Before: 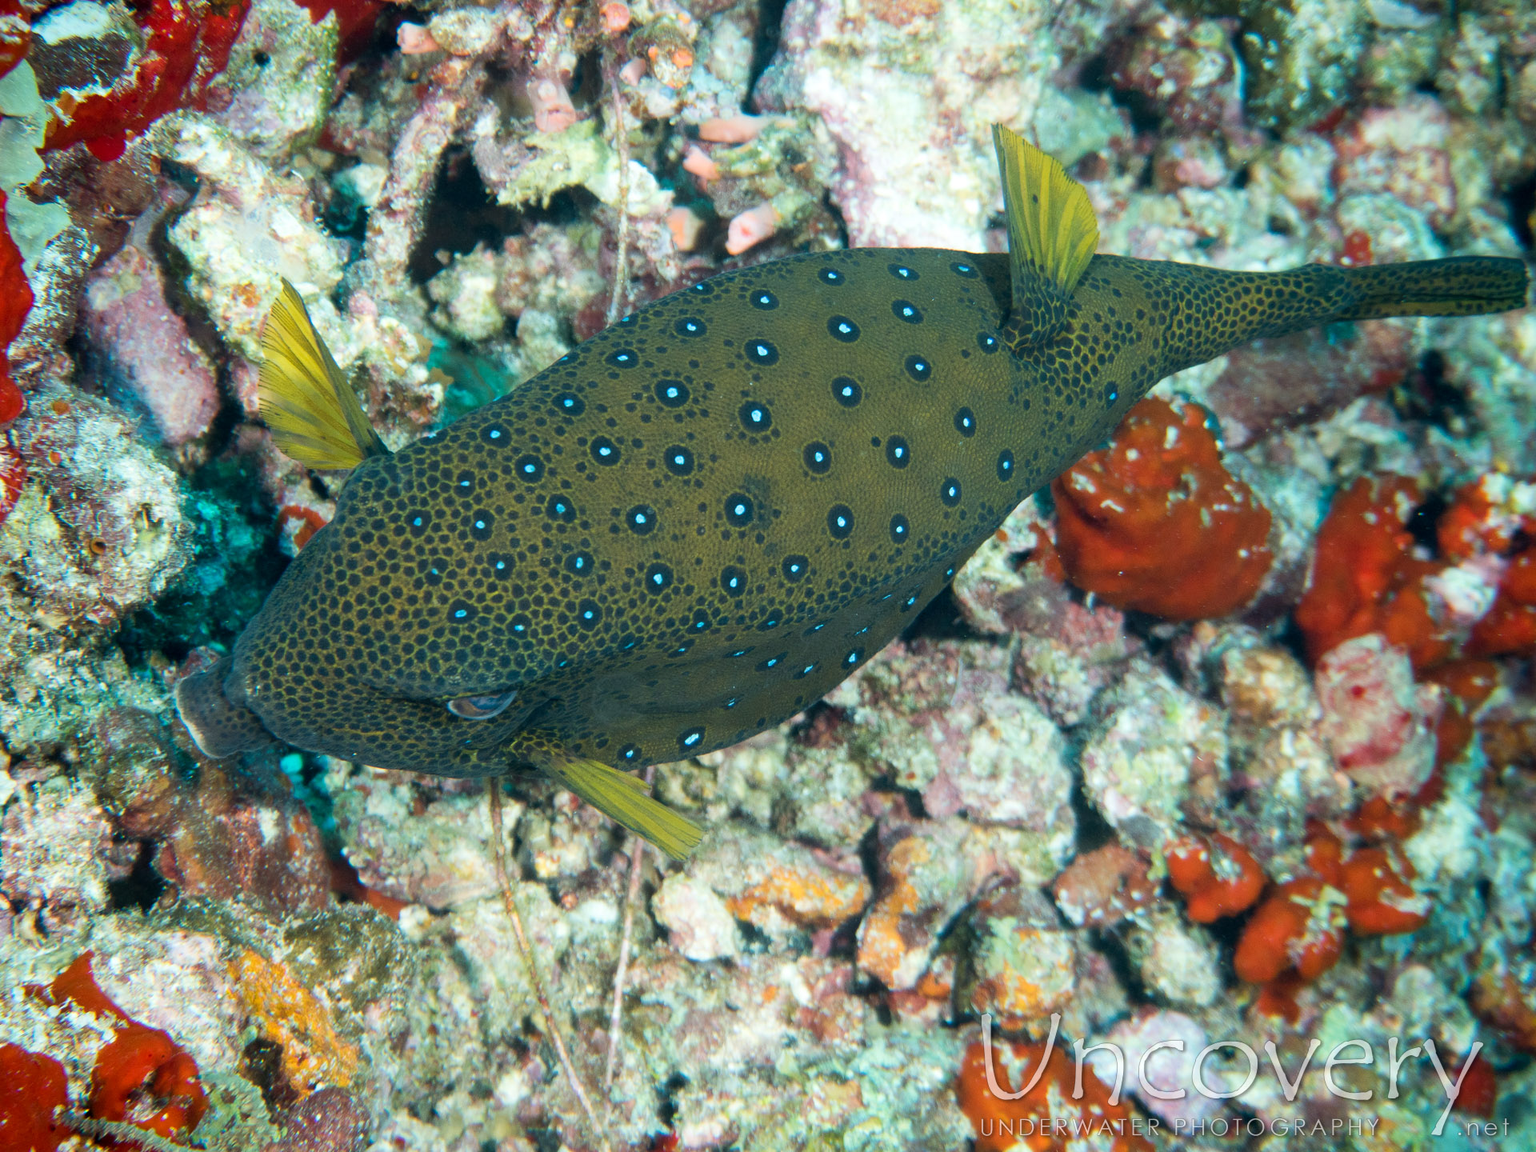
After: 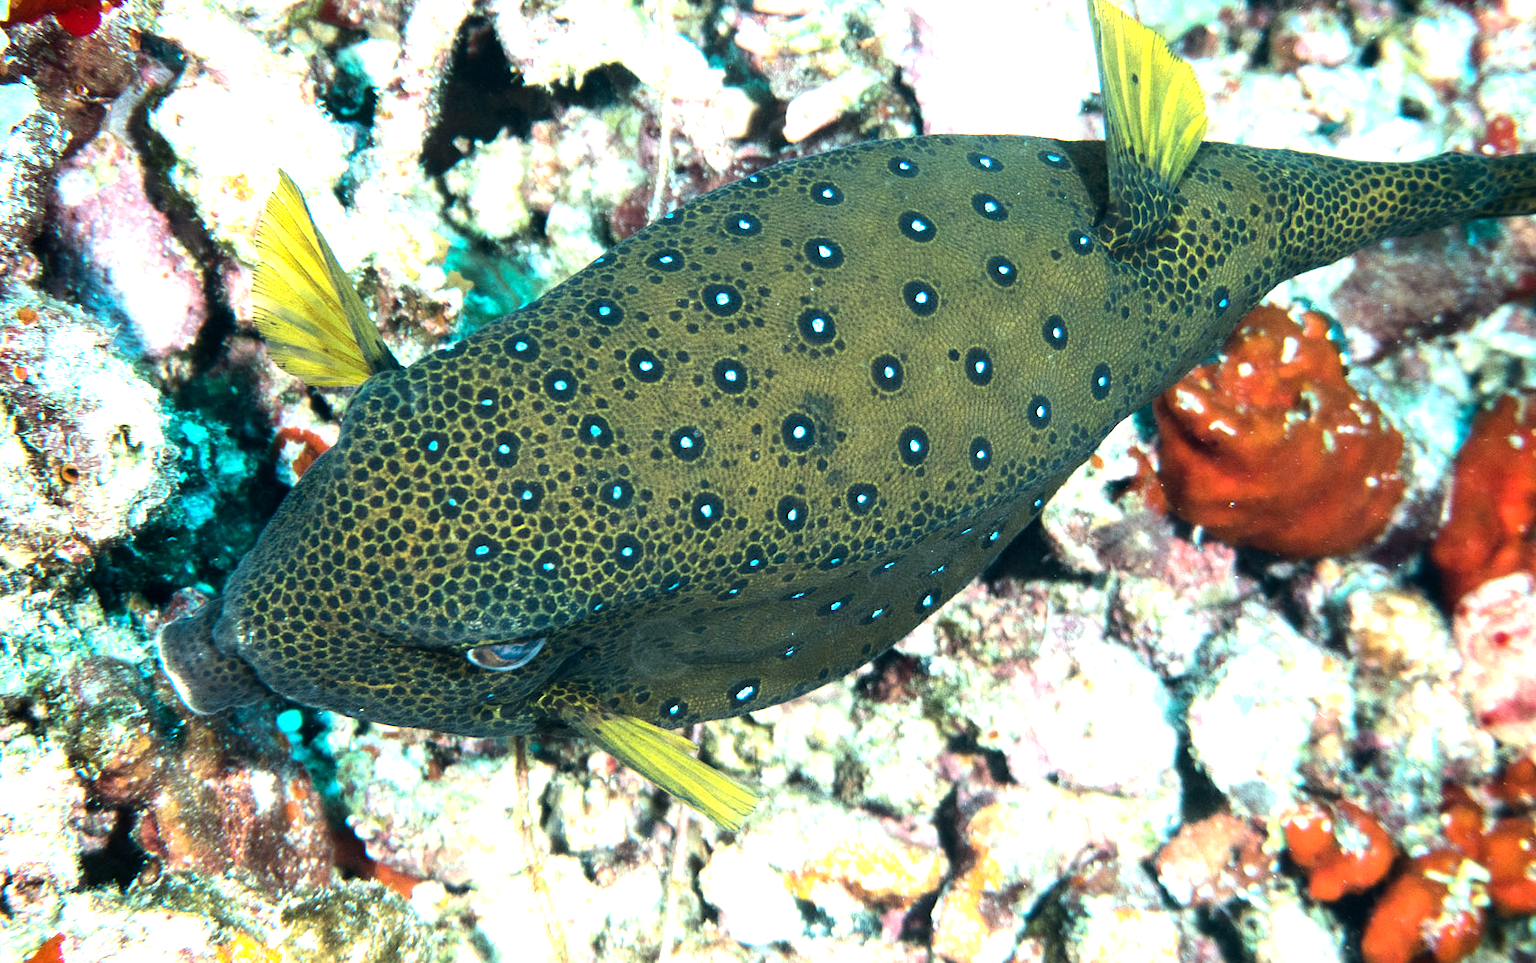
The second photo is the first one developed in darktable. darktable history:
exposure: exposure 0.515 EV, compensate highlight preservation false
crop and rotate: left 2.425%, top 11.305%, right 9.6%, bottom 15.08%
tone equalizer: -8 EV -1.08 EV, -7 EV -1.01 EV, -6 EV -0.867 EV, -5 EV -0.578 EV, -3 EV 0.578 EV, -2 EV 0.867 EV, -1 EV 1.01 EV, +0 EV 1.08 EV, edges refinement/feathering 500, mask exposure compensation -1.57 EV, preserve details no
